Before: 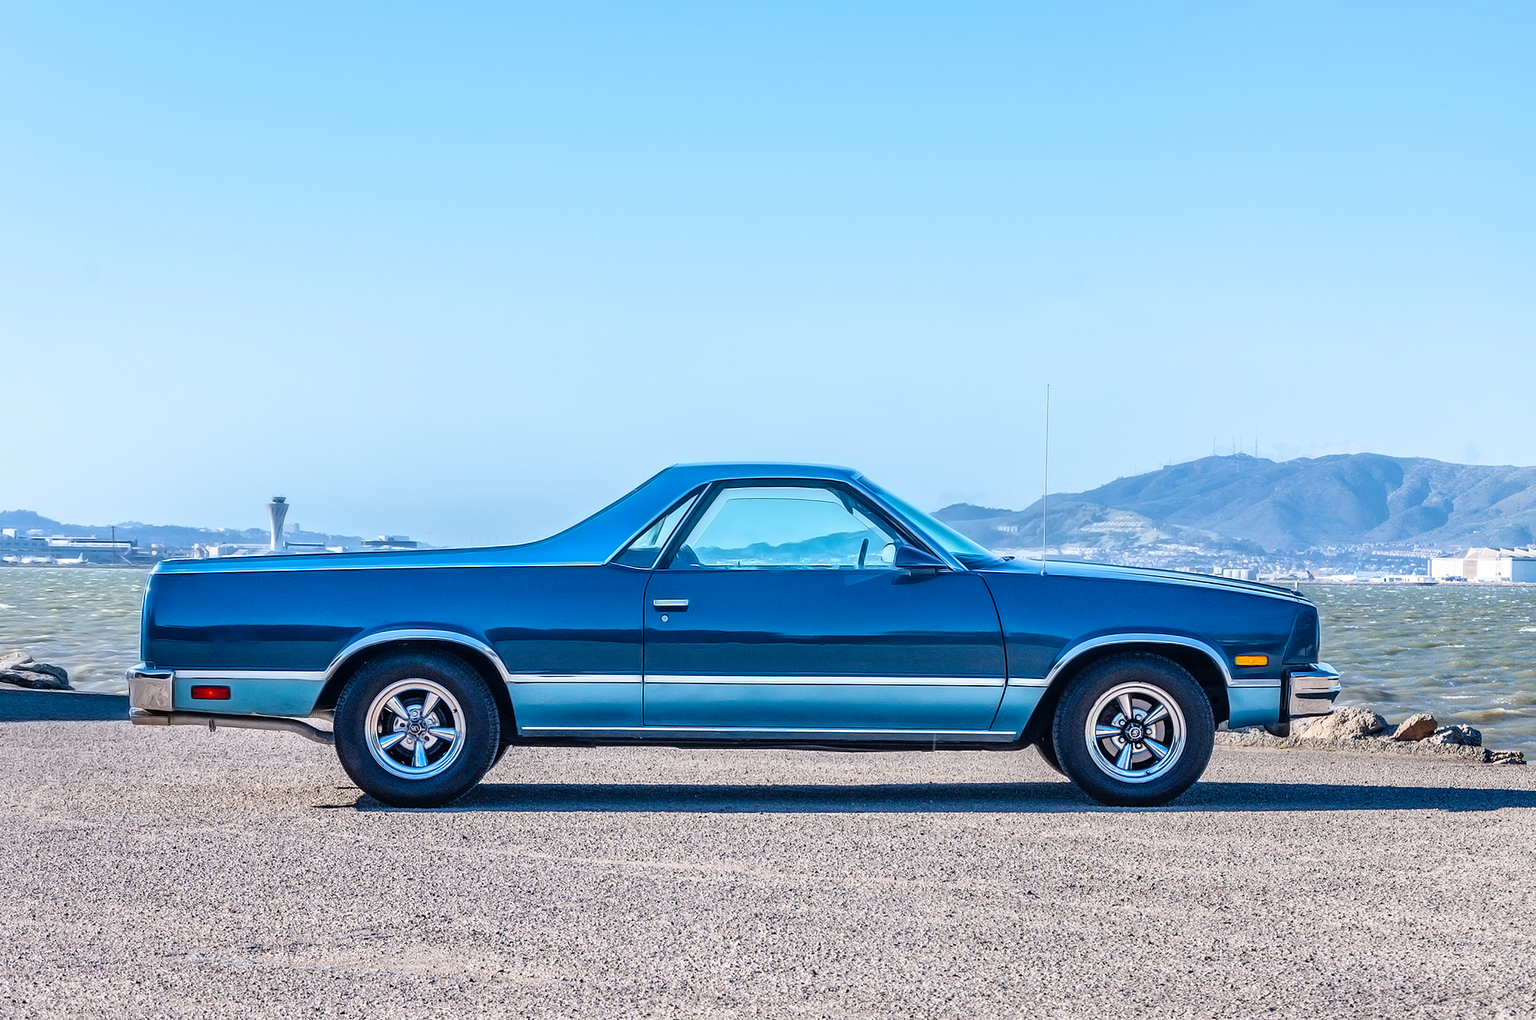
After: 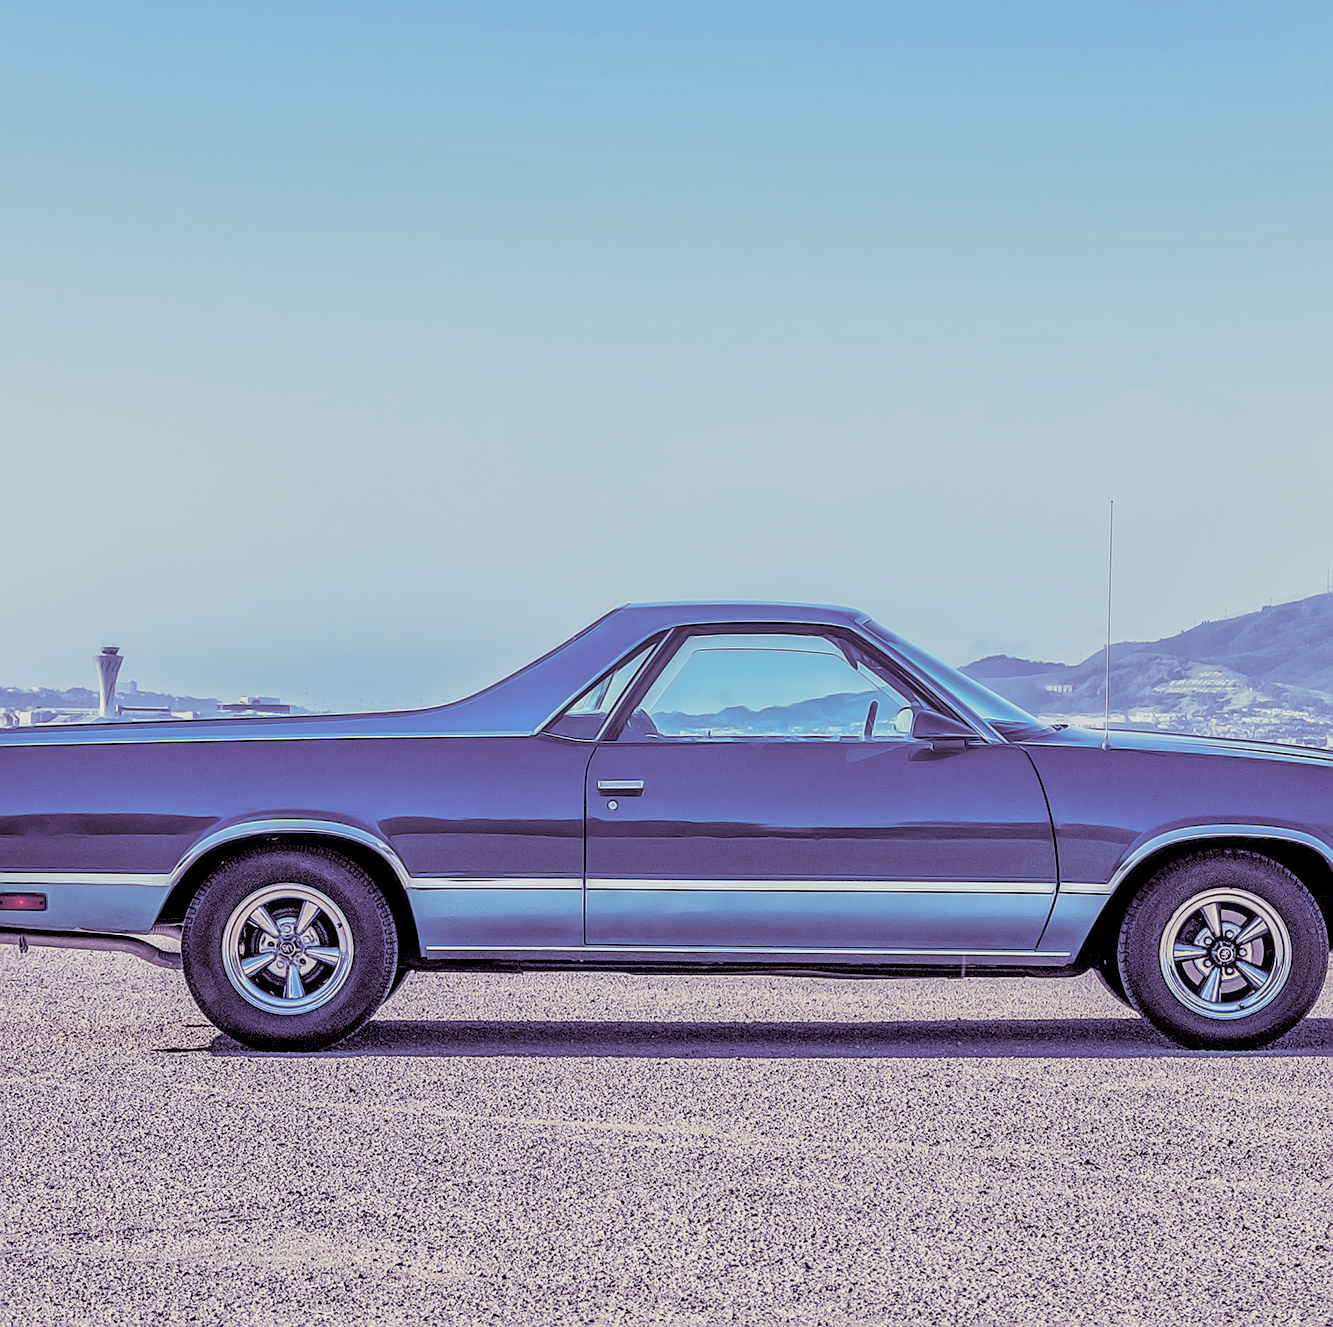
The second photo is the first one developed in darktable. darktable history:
filmic rgb: black relative exposure -7.65 EV, white relative exposure 4.56 EV, hardness 3.61, contrast 1.05
crop and rotate: left 12.673%, right 20.66%
split-toning: shadows › hue 266.4°, shadows › saturation 0.4, highlights › hue 61.2°, highlights › saturation 0.3, compress 0%
sharpen: on, module defaults
local contrast: detail 130%
tone equalizer: -7 EV 0.15 EV, -6 EV 0.6 EV, -5 EV 1.15 EV, -4 EV 1.33 EV, -3 EV 1.15 EV, -2 EV 0.6 EV, -1 EV 0.15 EV, mask exposure compensation -0.5 EV
